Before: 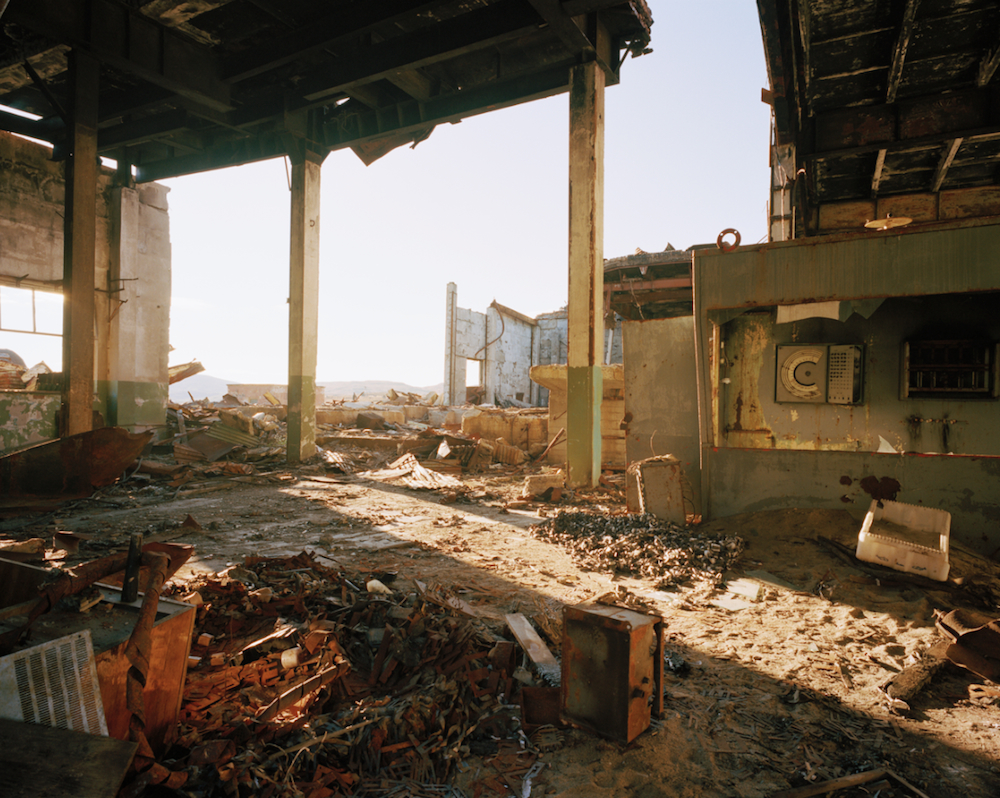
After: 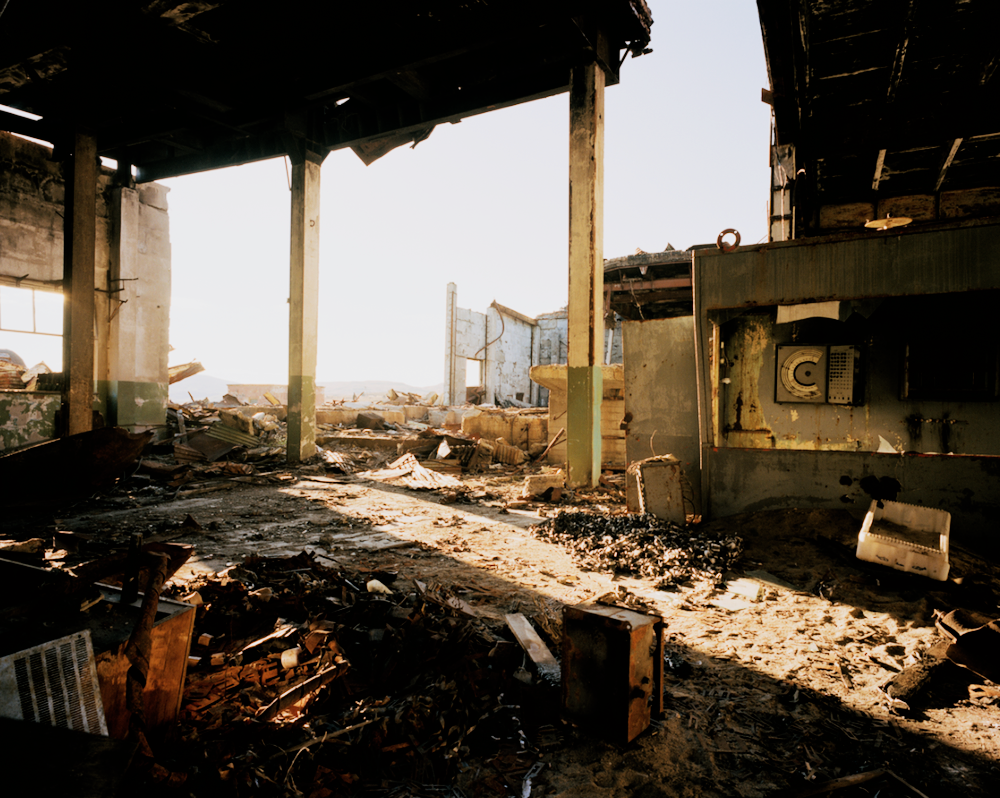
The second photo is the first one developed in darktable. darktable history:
exposure: black level correction 0.001, compensate highlight preservation false
tone equalizer: -8 EV -0.443 EV, -7 EV -0.389 EV, -6 EV -0.358 EV, -5 EV -0.22 EV, -3 EV 0.197 EV, -2 EV 0.351 EV, -1 EV 0.404 EV, +0 EV 0.393 EV, edges refinement/feathering 500, mask exposure compensation -1.57 EV, preserve details no
filmic rgb: black relative exposure -5.02 EV, white relative exposure 3.99 EV, threshold 5.96 EV, hardness 2.89, contrast 1.298, highlights saturation mix -30.64%, iterations of high-quality reconstruction 0, enable highlight reconstruction true
